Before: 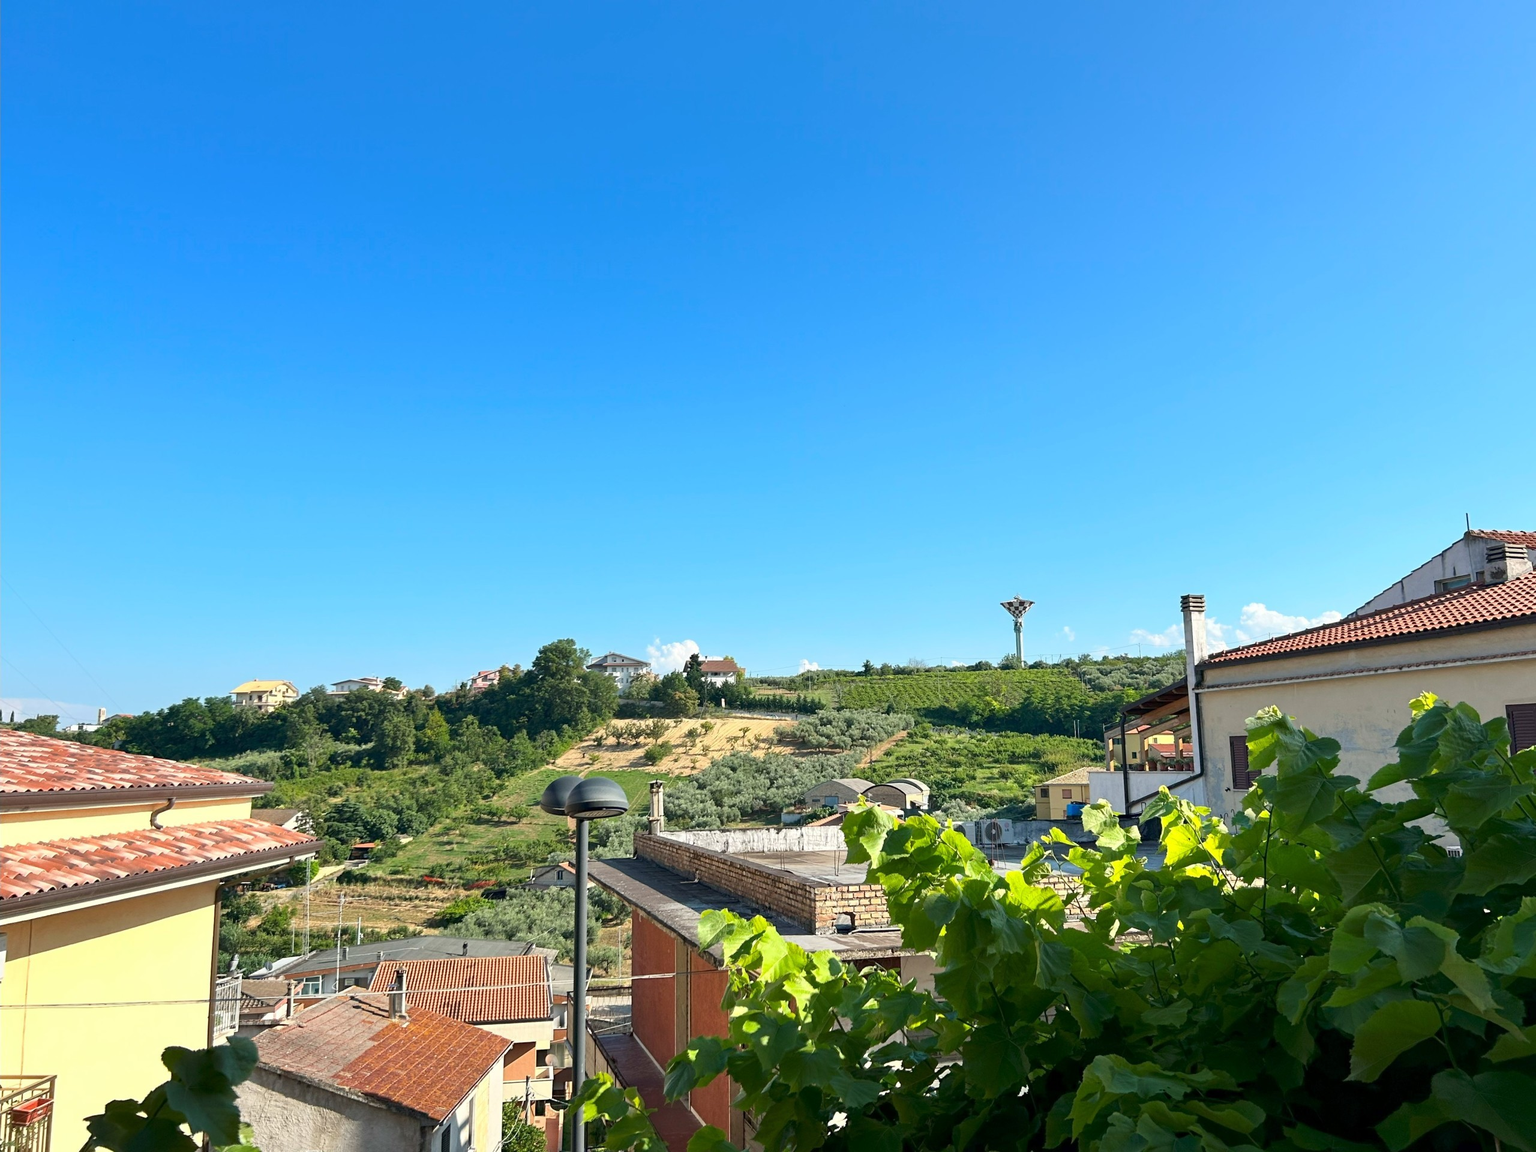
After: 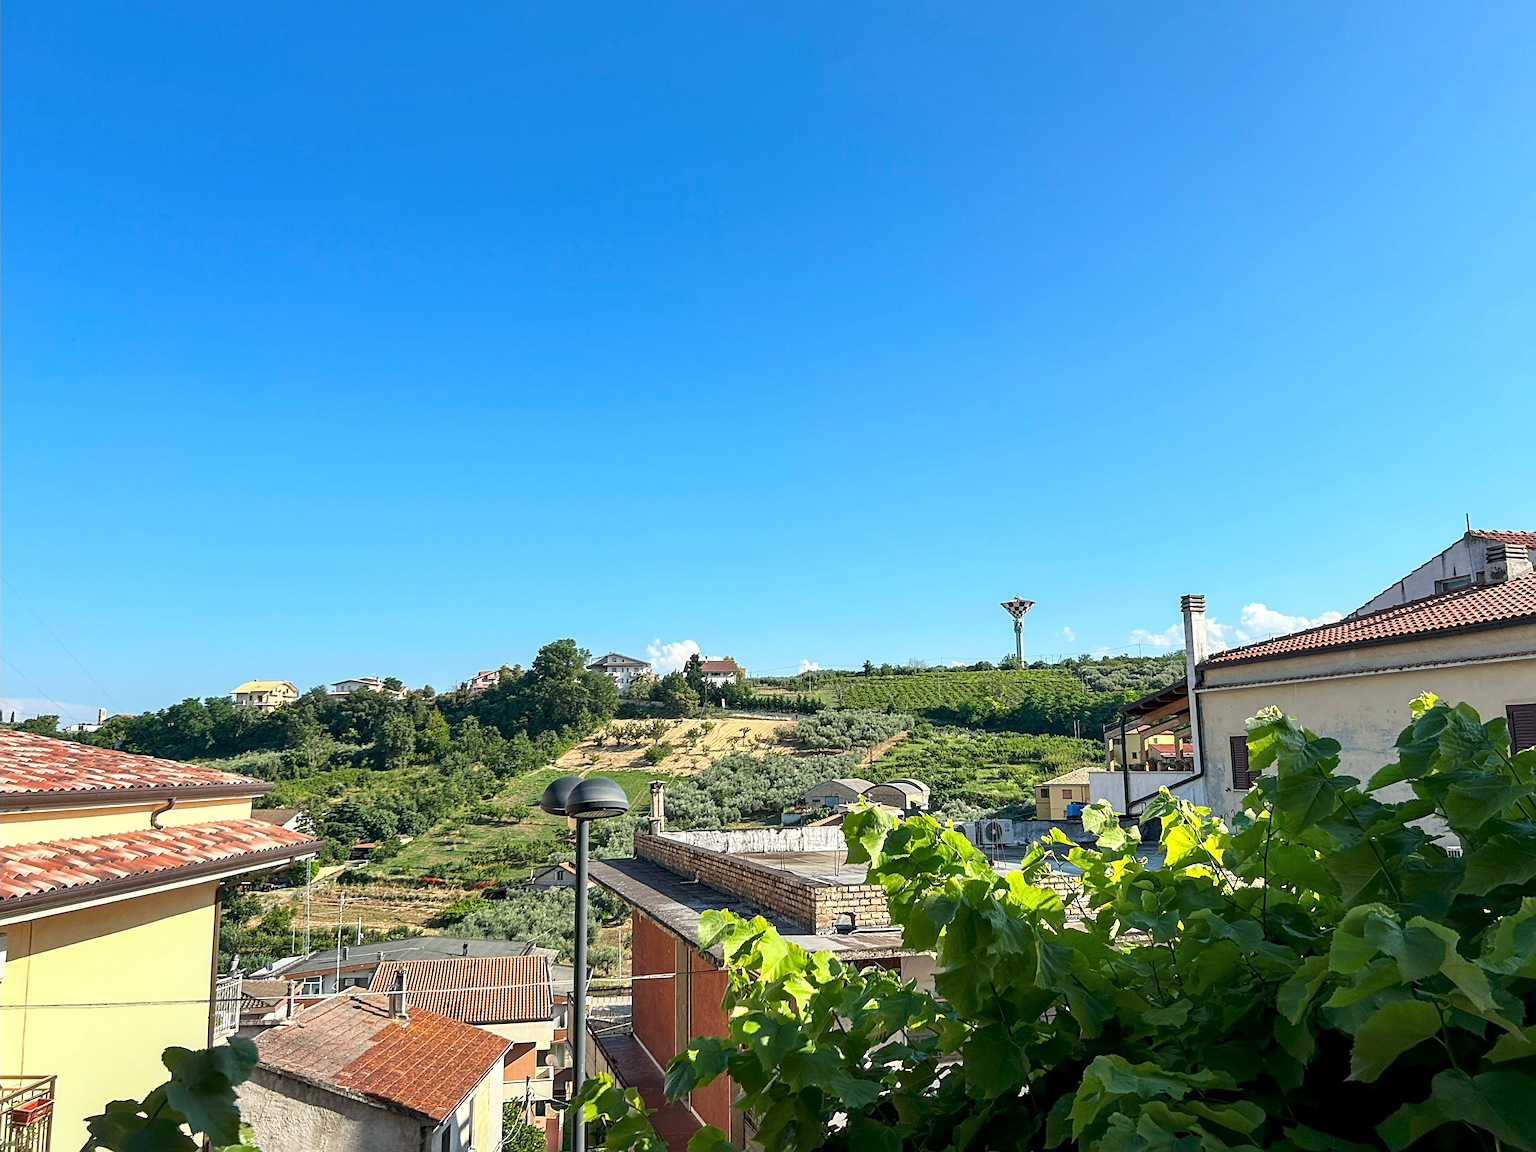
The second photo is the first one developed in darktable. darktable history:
local contrast: detail 130%
sharpen: on, module defaults
